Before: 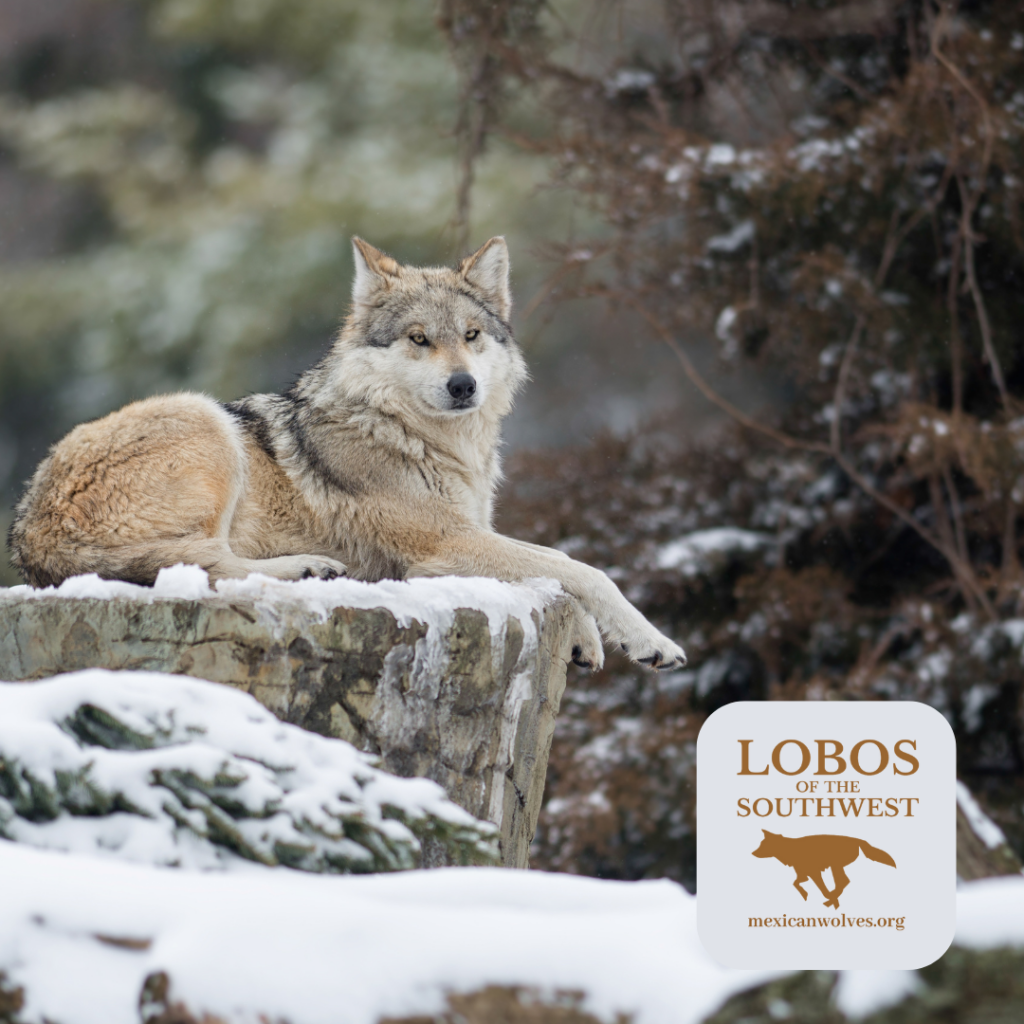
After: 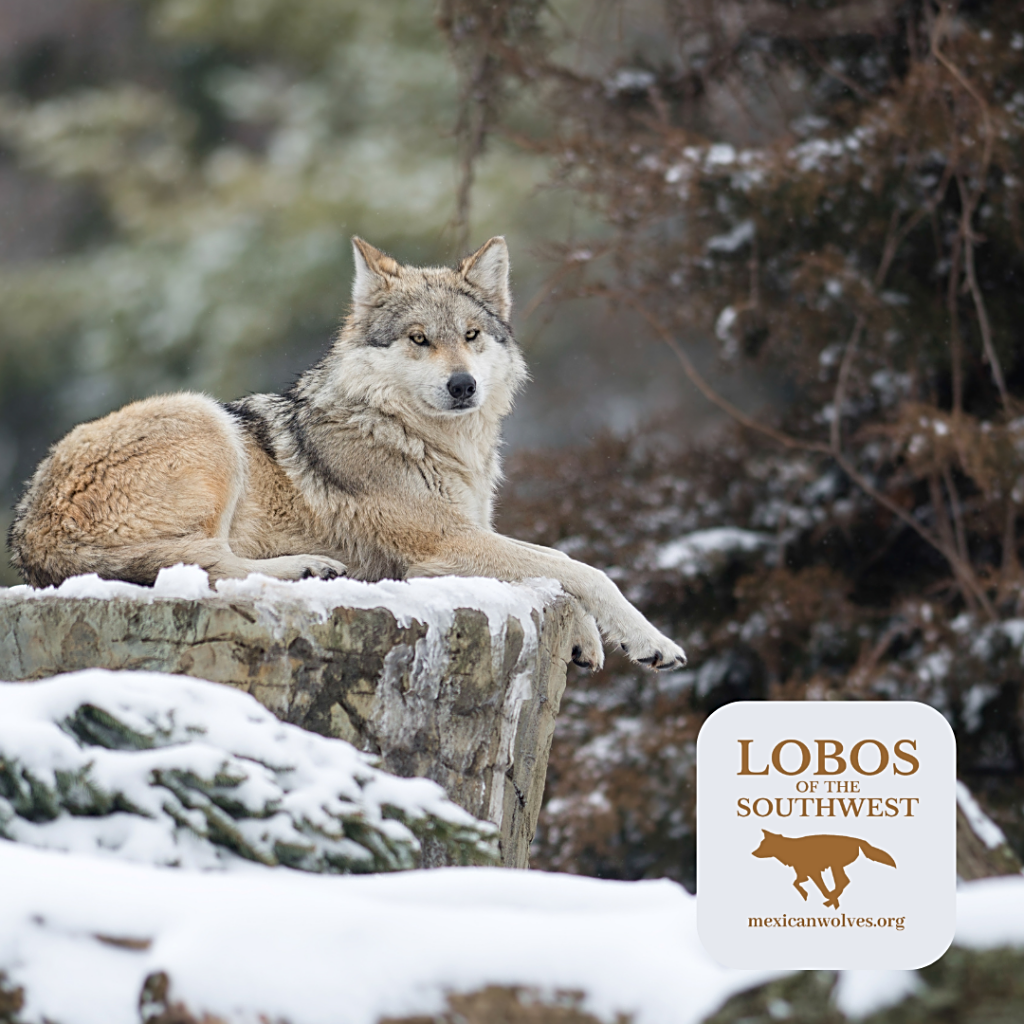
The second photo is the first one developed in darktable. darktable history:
sharpen: on, module defaults
exposure: black level correction -0.001, exposure 0.079 EV, compensate exposure bias true, compensate highlight preservation false
